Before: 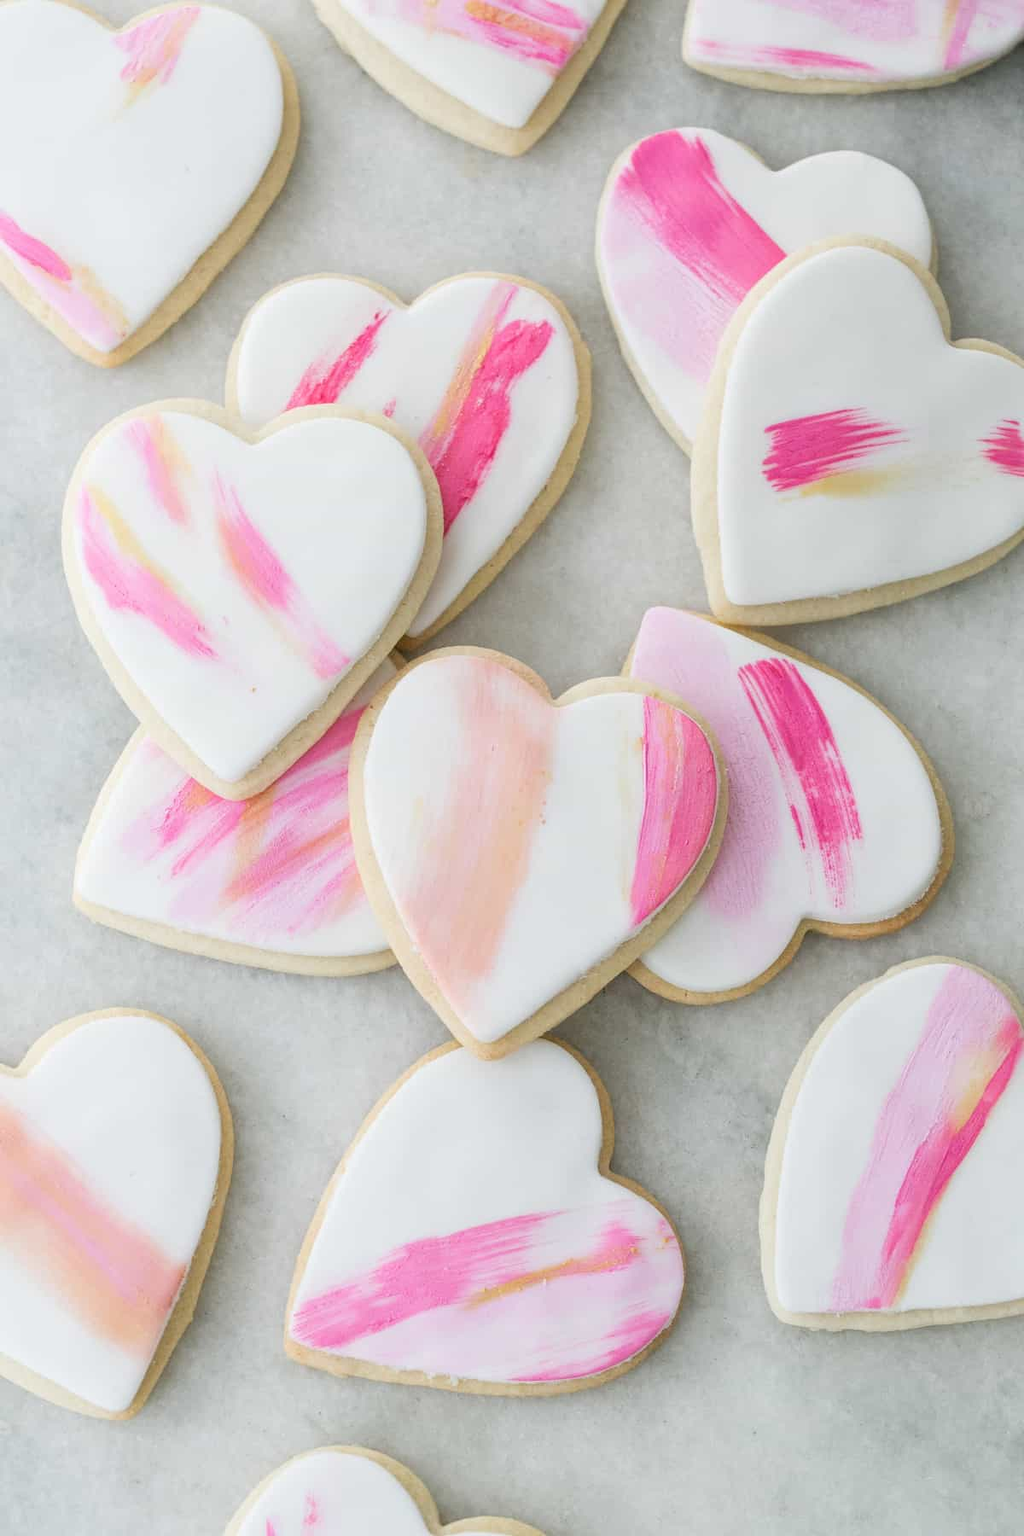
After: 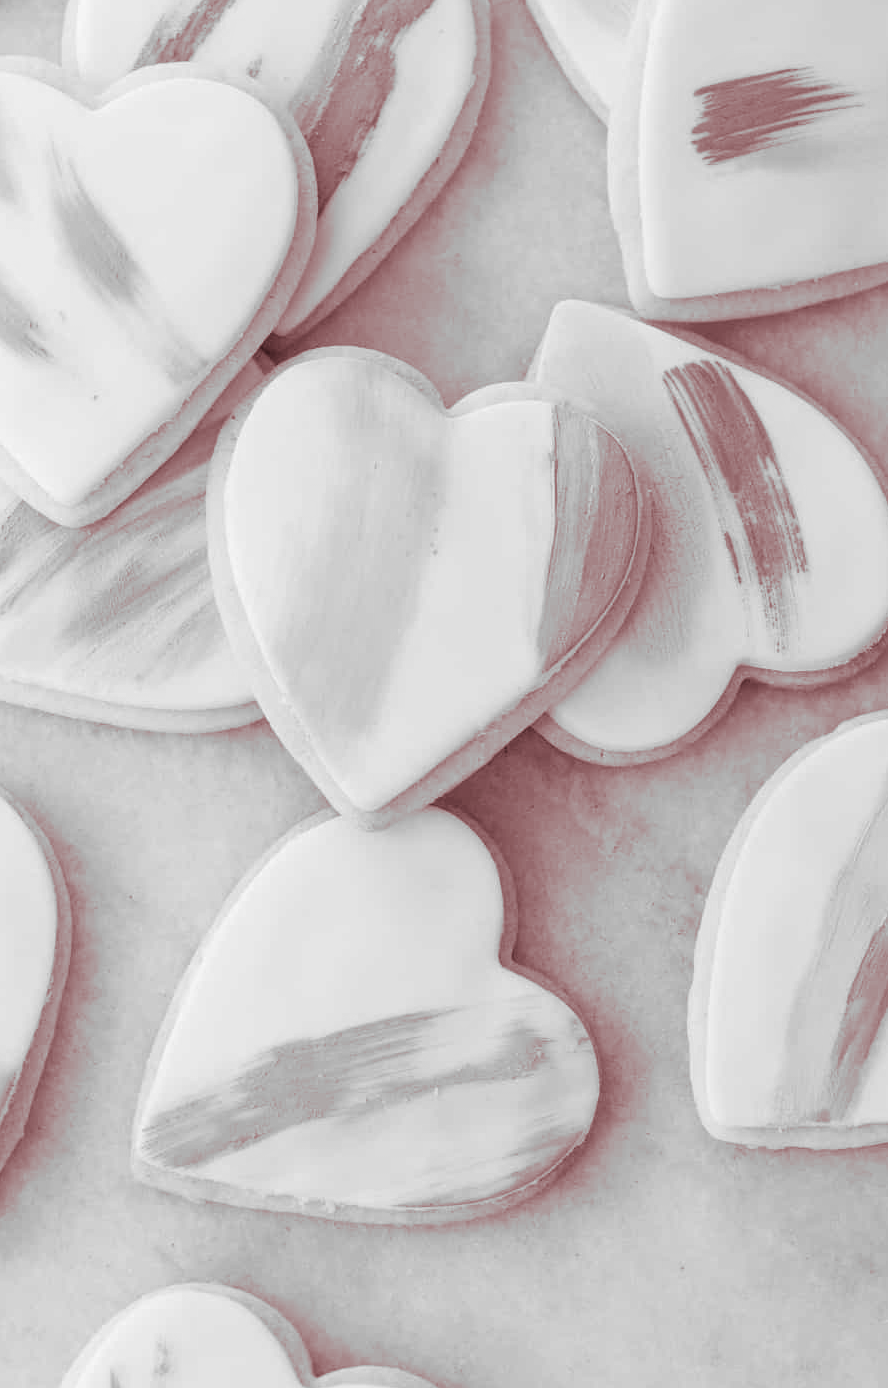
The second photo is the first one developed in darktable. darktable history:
monochrome: a 1.94, b -0.638
split-toning: highlights › hue 187.2°, highlights › saturation 0.83, balance -68.05, compress 56.43%
exposure: black level correction 0.001, exposure 0.014 EV, compensate highlight preservation false
crop: left 16.871%, top 22.857%, right 9.116%
